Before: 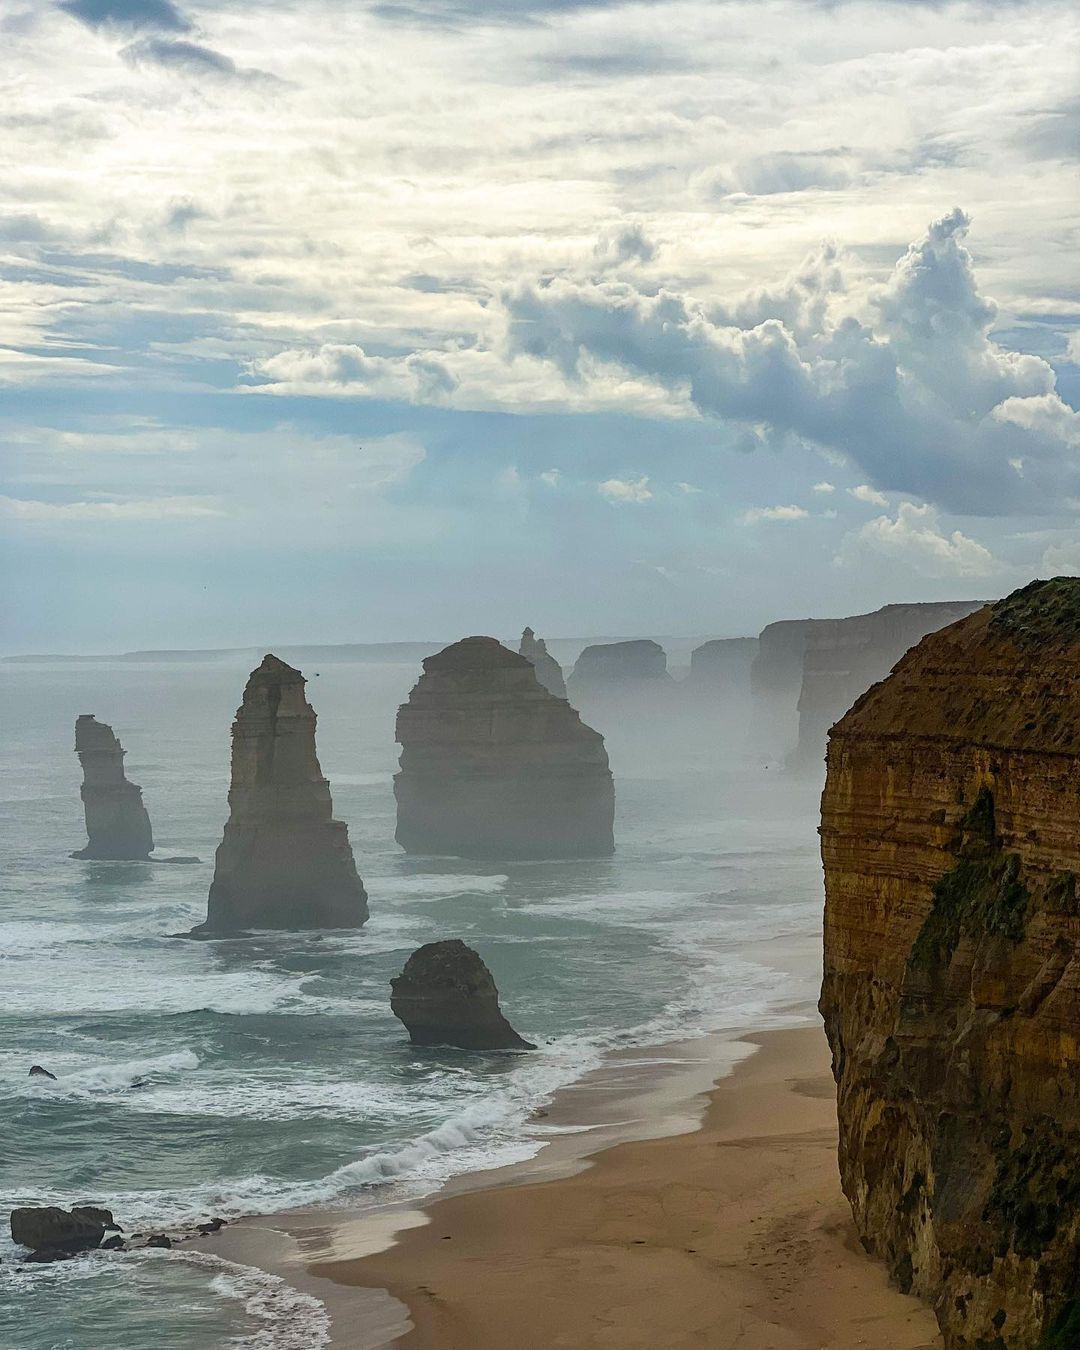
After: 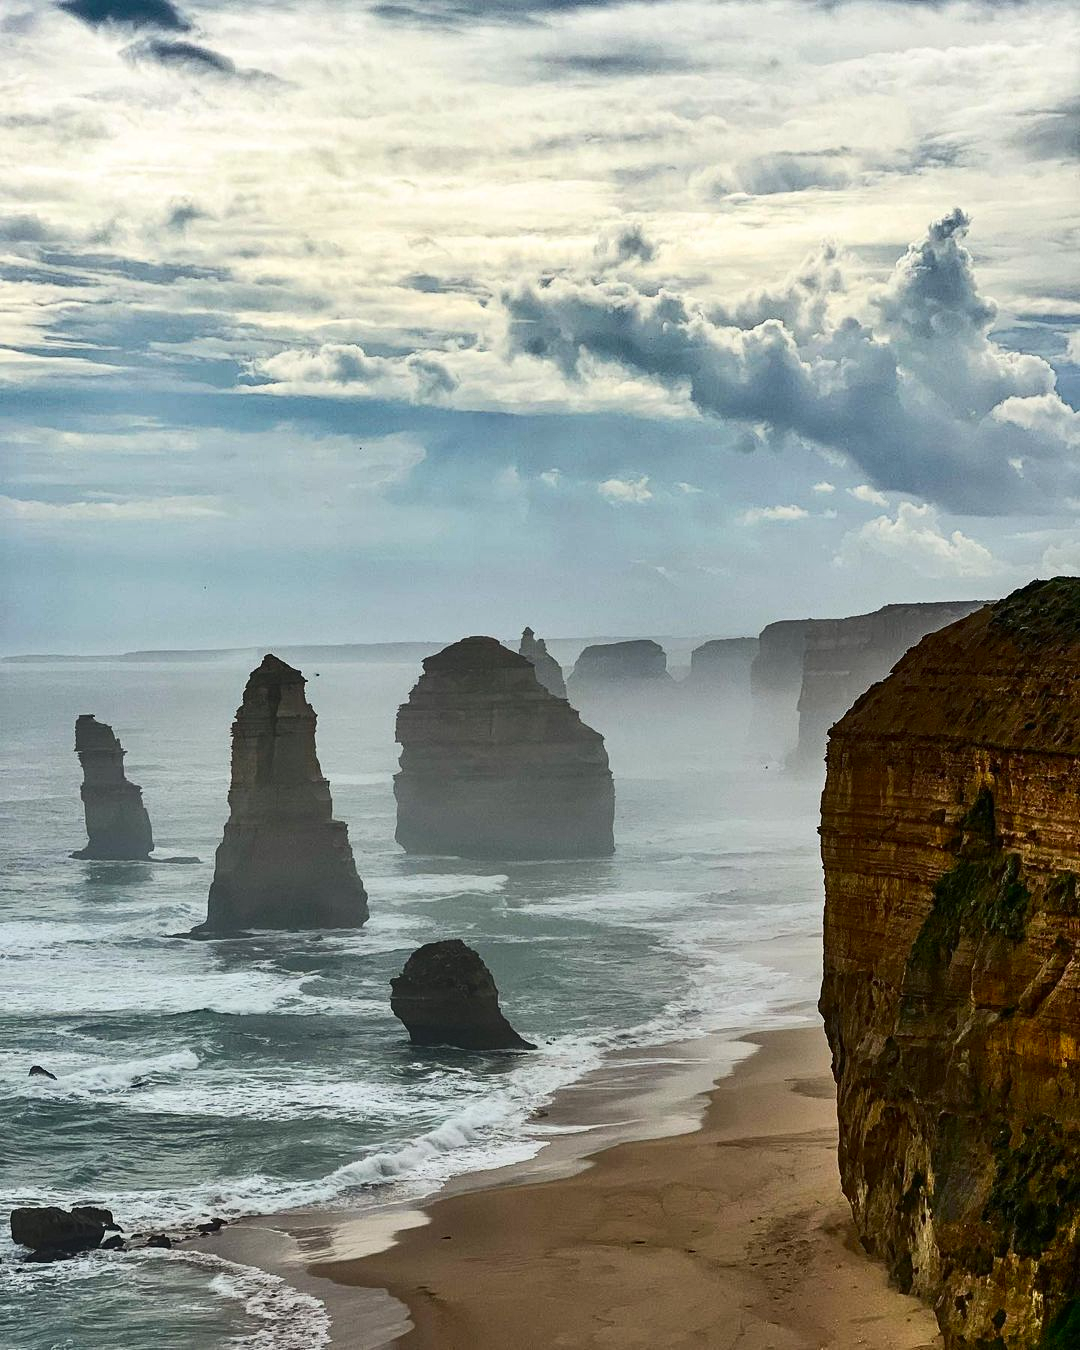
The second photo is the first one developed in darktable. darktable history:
contrast brightness saturation: contrast 0.278
shadows and highlights: shadows 61.32, highlights -60.49, soften with gaussian
